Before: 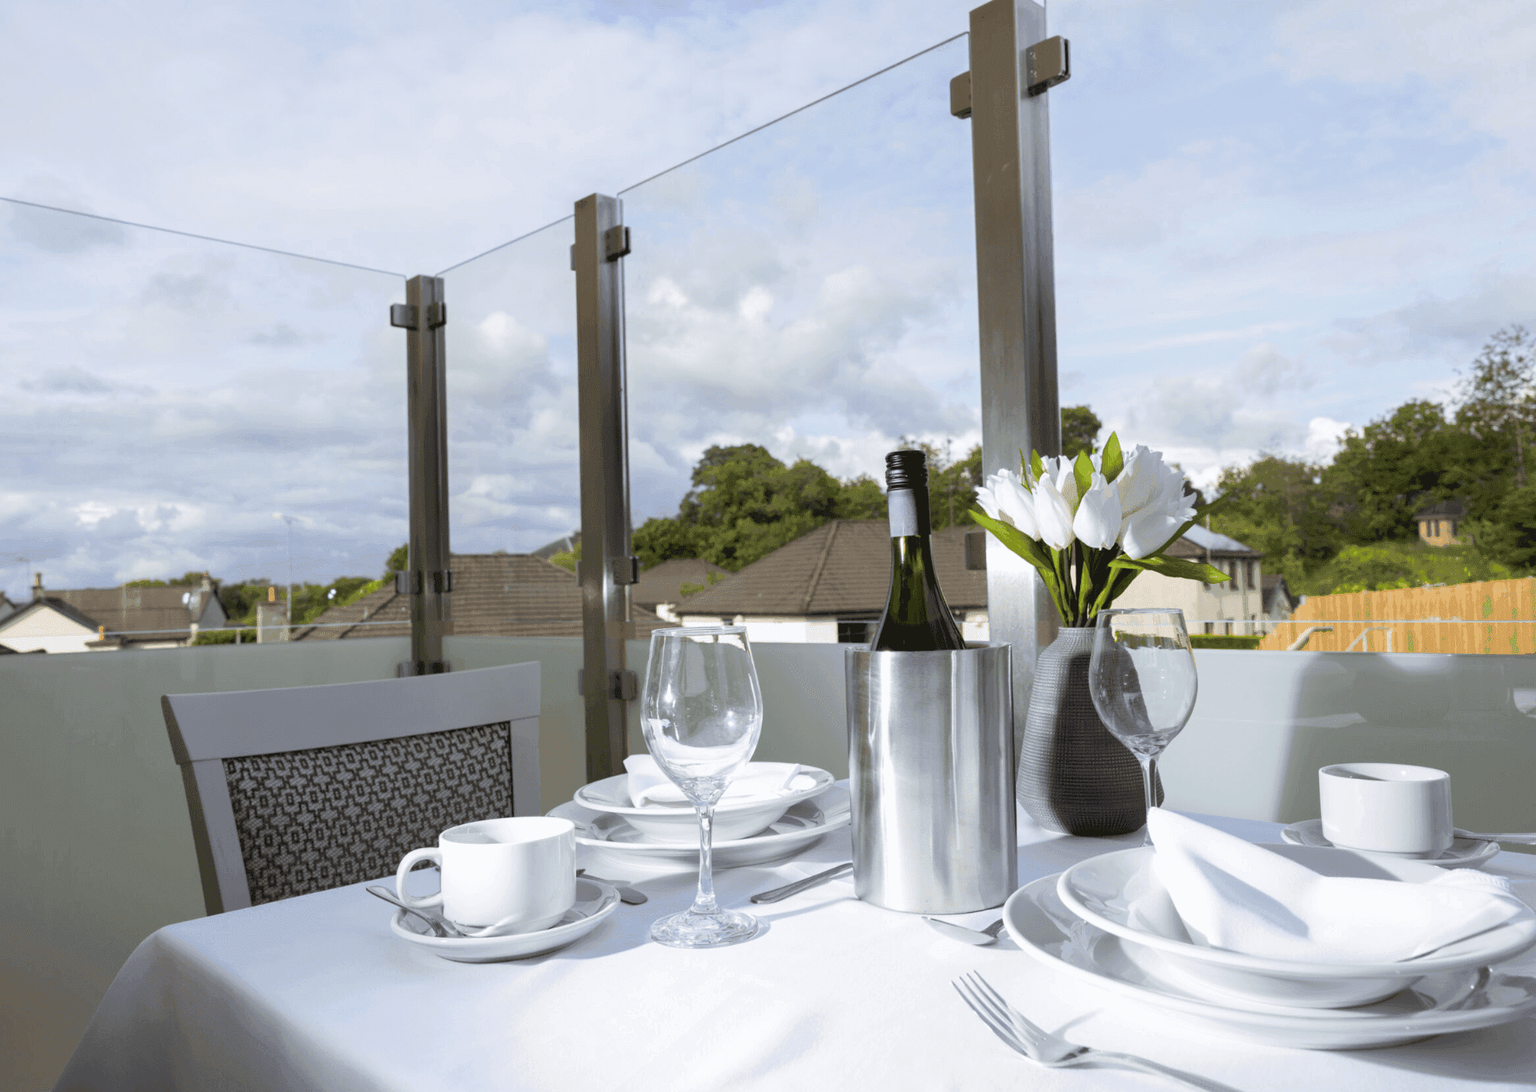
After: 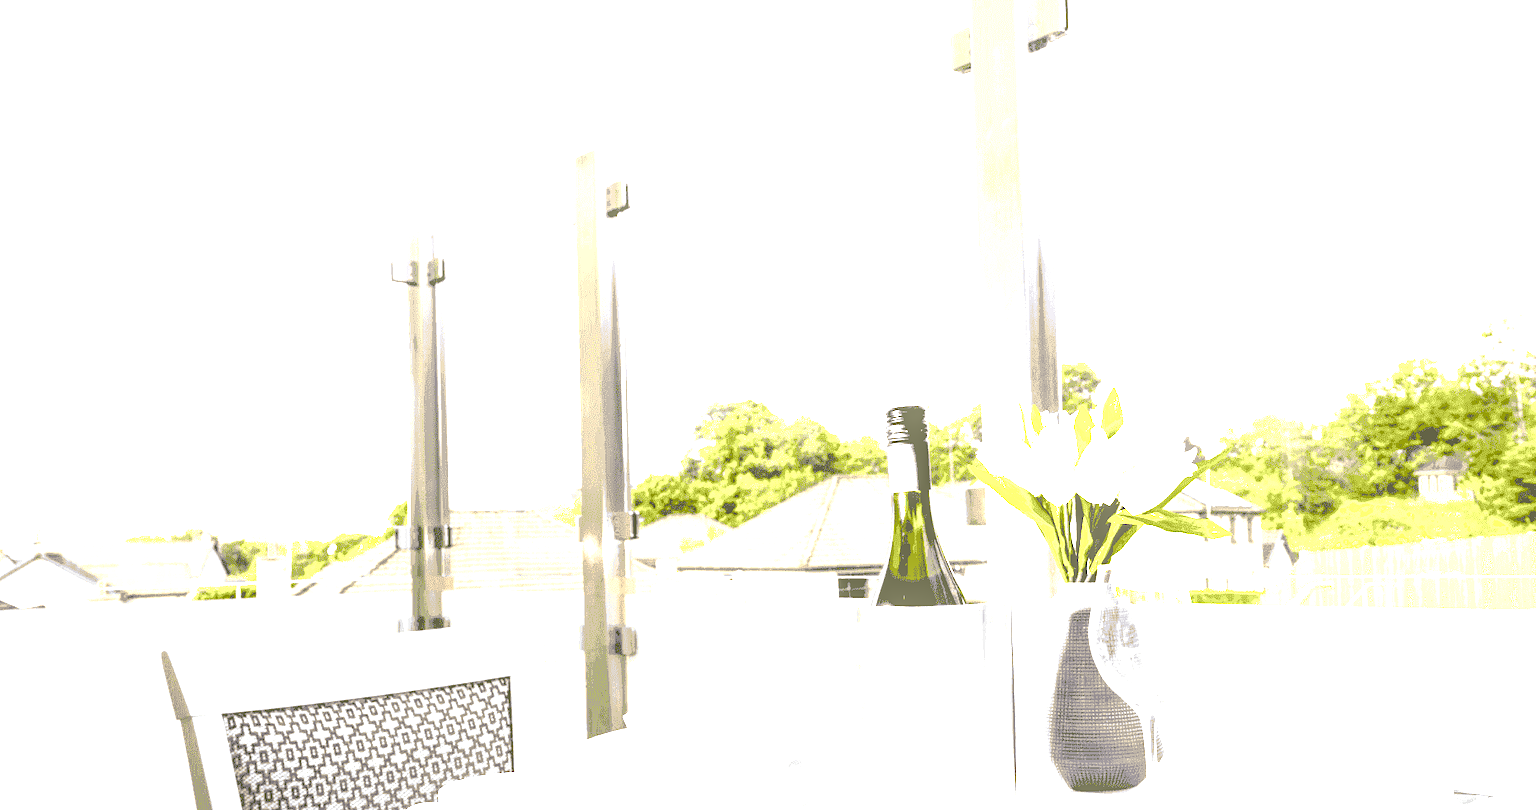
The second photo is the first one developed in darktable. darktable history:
color balance rgb: perceptual saturation grading › global saturation 20%, perceptual saturation grading › highlights -25.76%, perceptual saturation grading › shadows 49.779%, global vibrance 20%
crop: top 4.14%, bottom 21.588%
levels: levels [0, 0.43, 0.859]
exposure: black level correction 0, exposure 2.391 EV, compensate exposure bias true, compensate highlight preservation false
local contrast: on, module defaults
